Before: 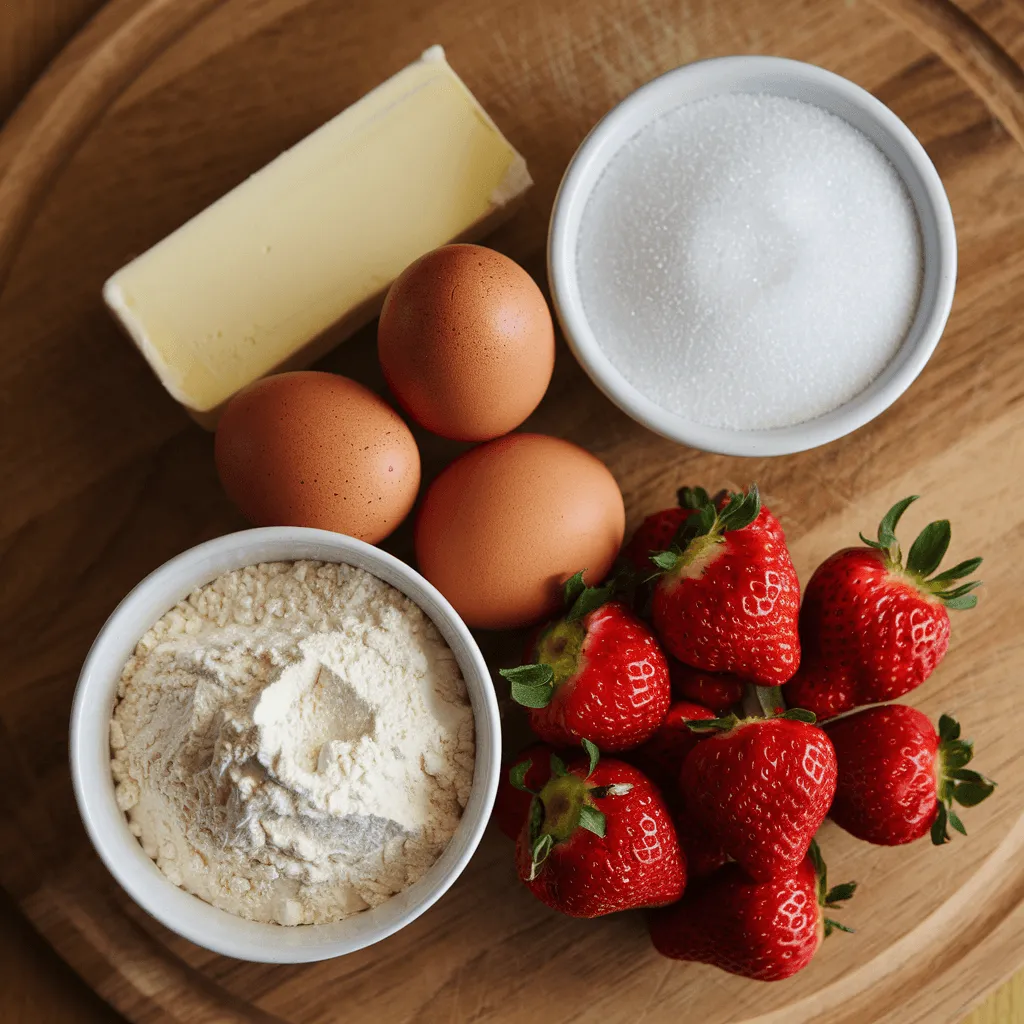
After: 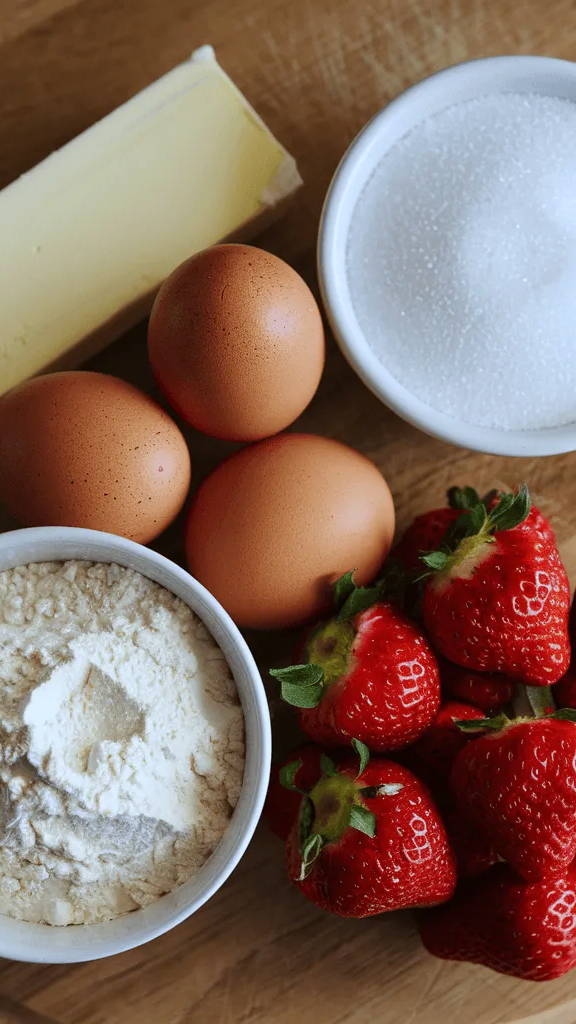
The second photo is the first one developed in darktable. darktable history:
crop and rotate: left 22.516%, right 21.234%
white balance: red 0.924, blue 1.095
